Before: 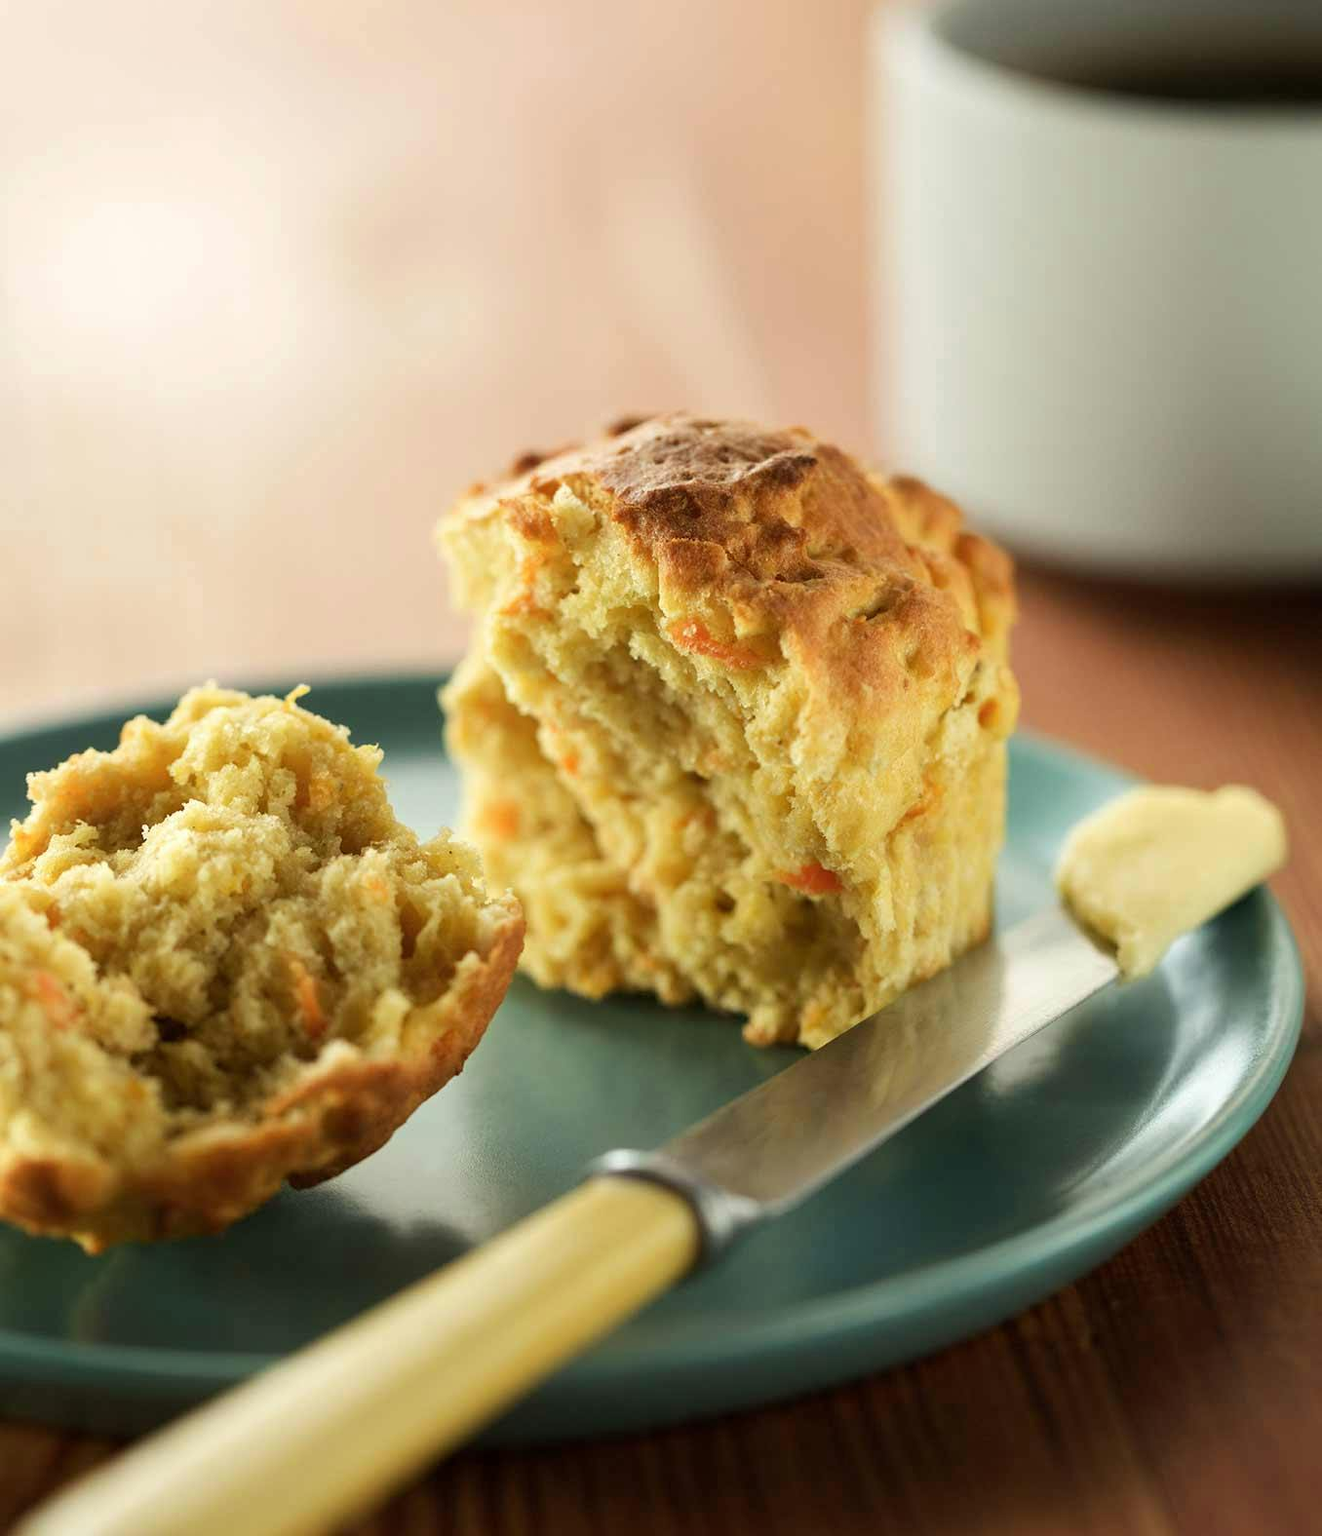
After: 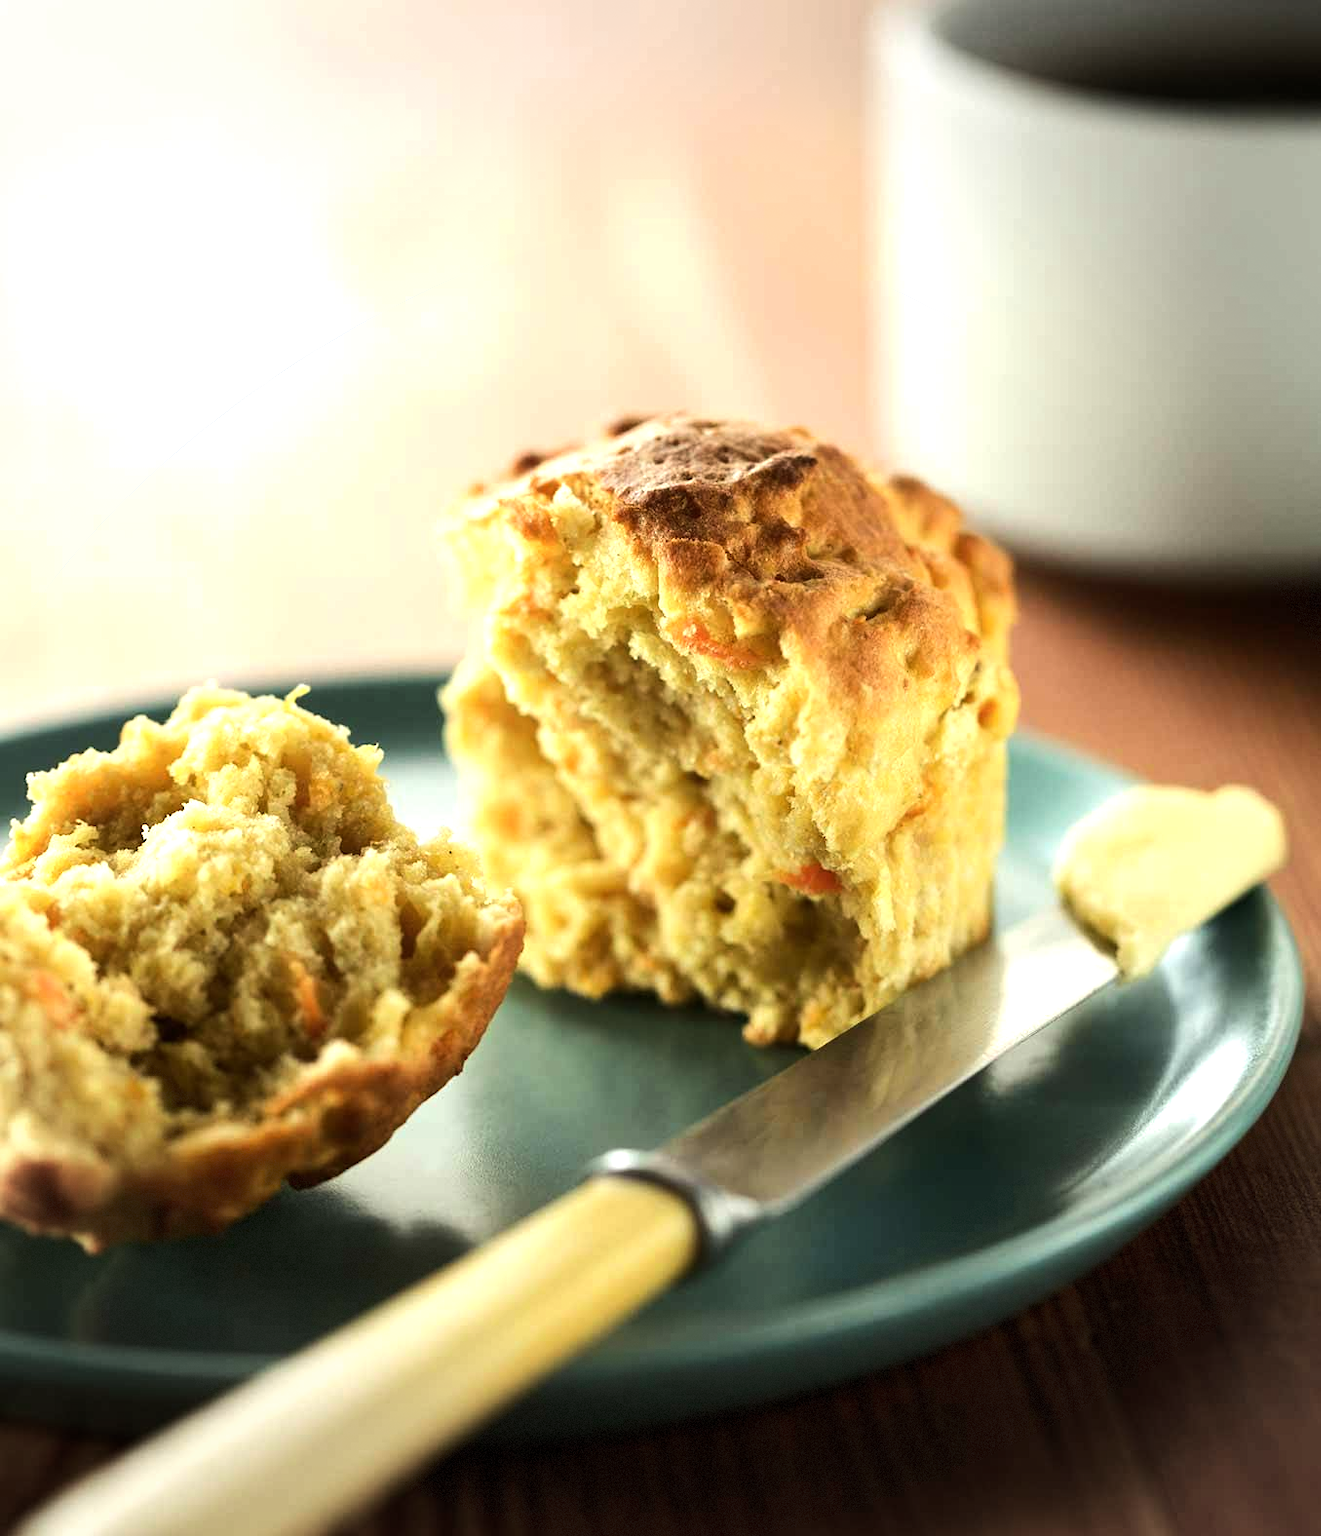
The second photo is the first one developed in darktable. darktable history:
vignetting: fall-off start 91%, fall-off radius 39.39%, brightness -0.182, saturation -0.3, width/height ratio 1.219, shape 1.3, dithering 8-bit output, unbound false
tone equalizer: -8 EV -0.75 EV, -7 EV -0.7 EV, -6 EV -0.6 EV, -5 EV -0.4 EV, -3 EV 0.4 EV, -2 EV 0.6 EV, -1 EV 0.7 EV, +0 EV 0.75 EV, edges refinement/feathering 500, mask exposure compensation -1.57 EV, preserve details no
